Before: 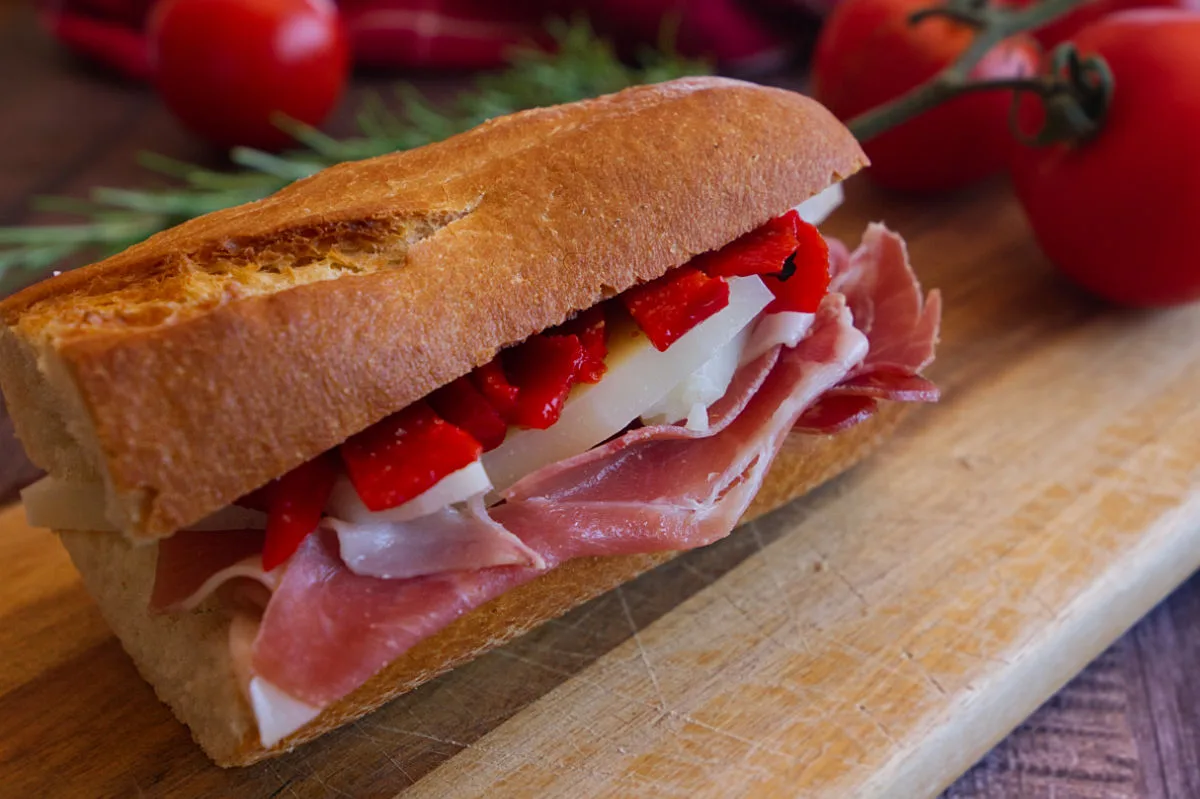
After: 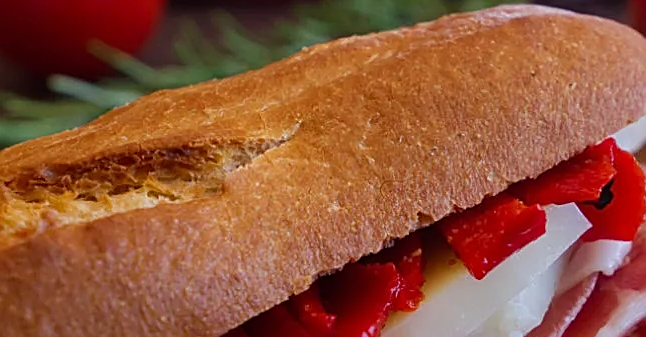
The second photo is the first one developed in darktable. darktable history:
crop: left 15.306%, top 9.065%, right 30.789%, bottom 48.638%
sharpen: on, module defaults
